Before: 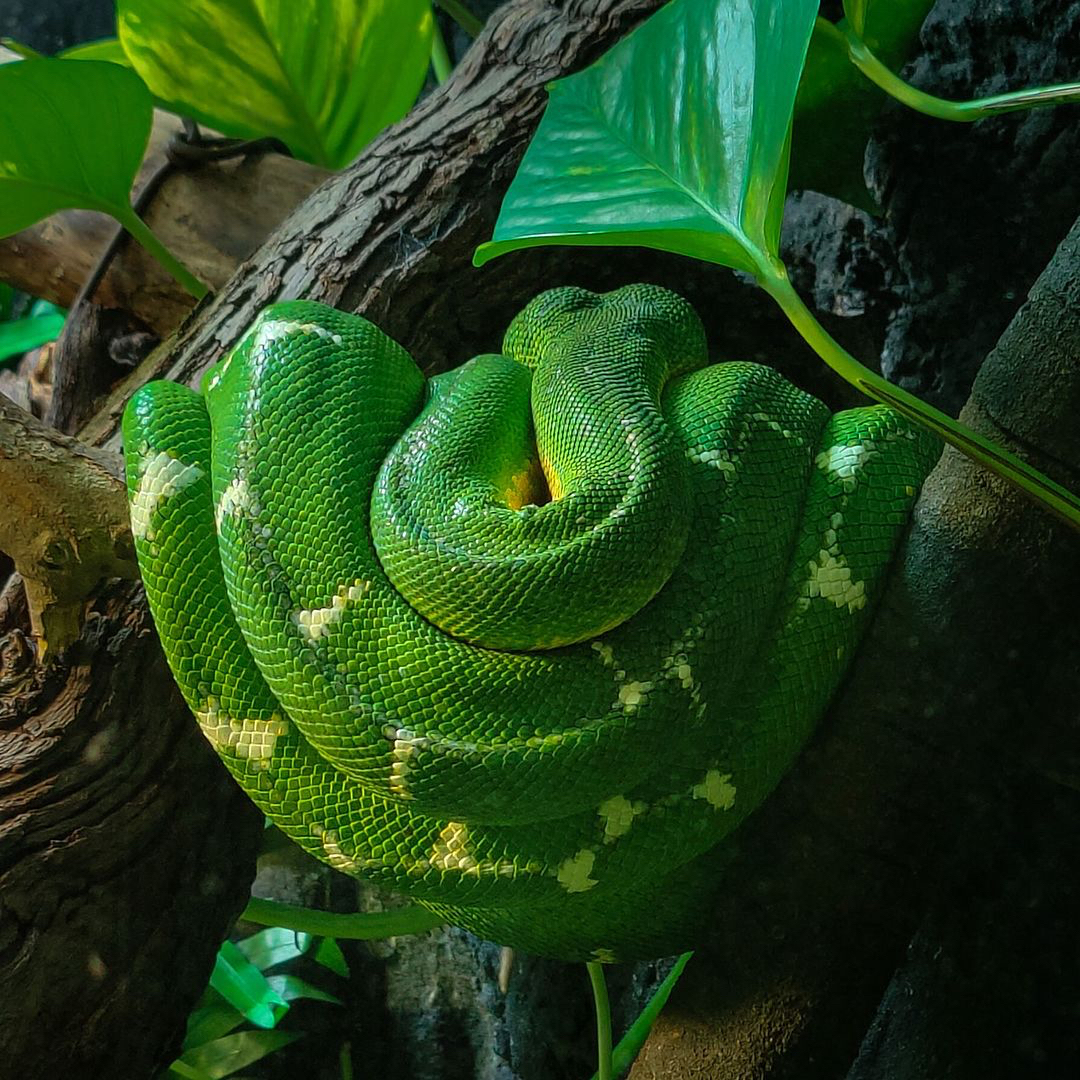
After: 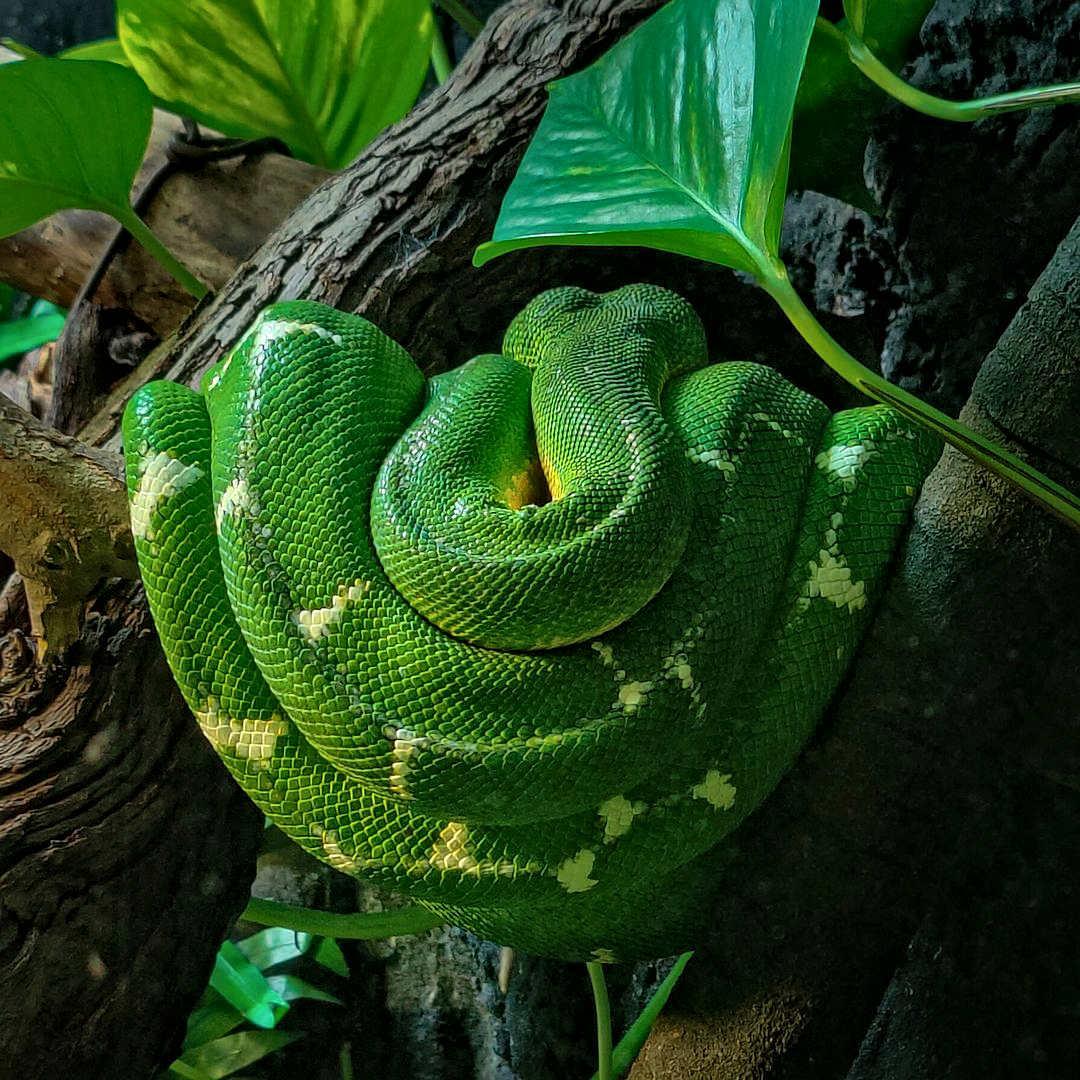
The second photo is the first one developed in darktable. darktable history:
local contrast: mode bilateral grid, contrast 20, coarseness 20, detail 150%, midtone range 0.2
exposure: exposure -0.04 EV, compensate highlight preservation false
